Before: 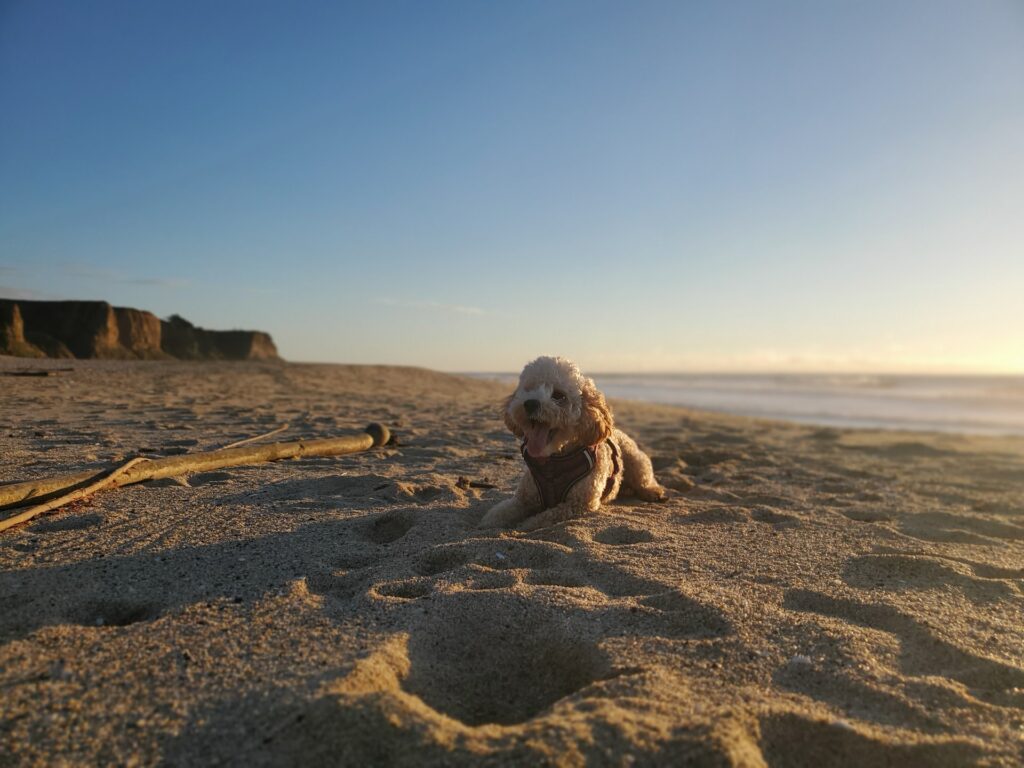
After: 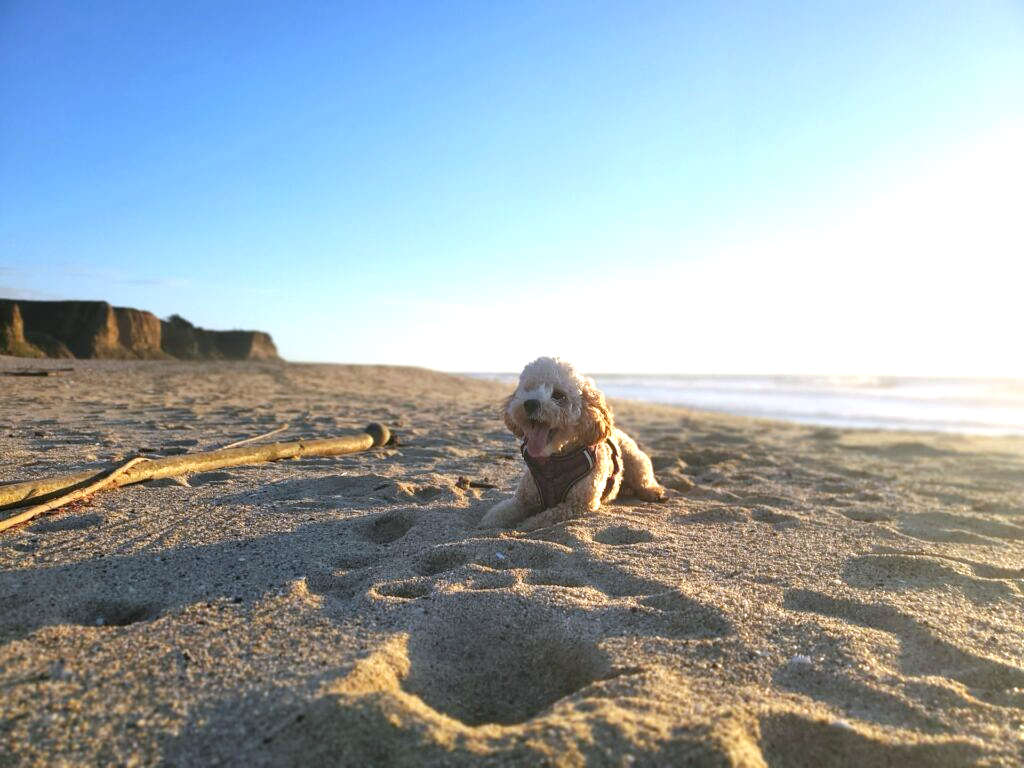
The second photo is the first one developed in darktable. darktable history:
exposure: exposure 1.223 EV, compensate highlight preservation false
white balance: red 0.931, blue 1.11
